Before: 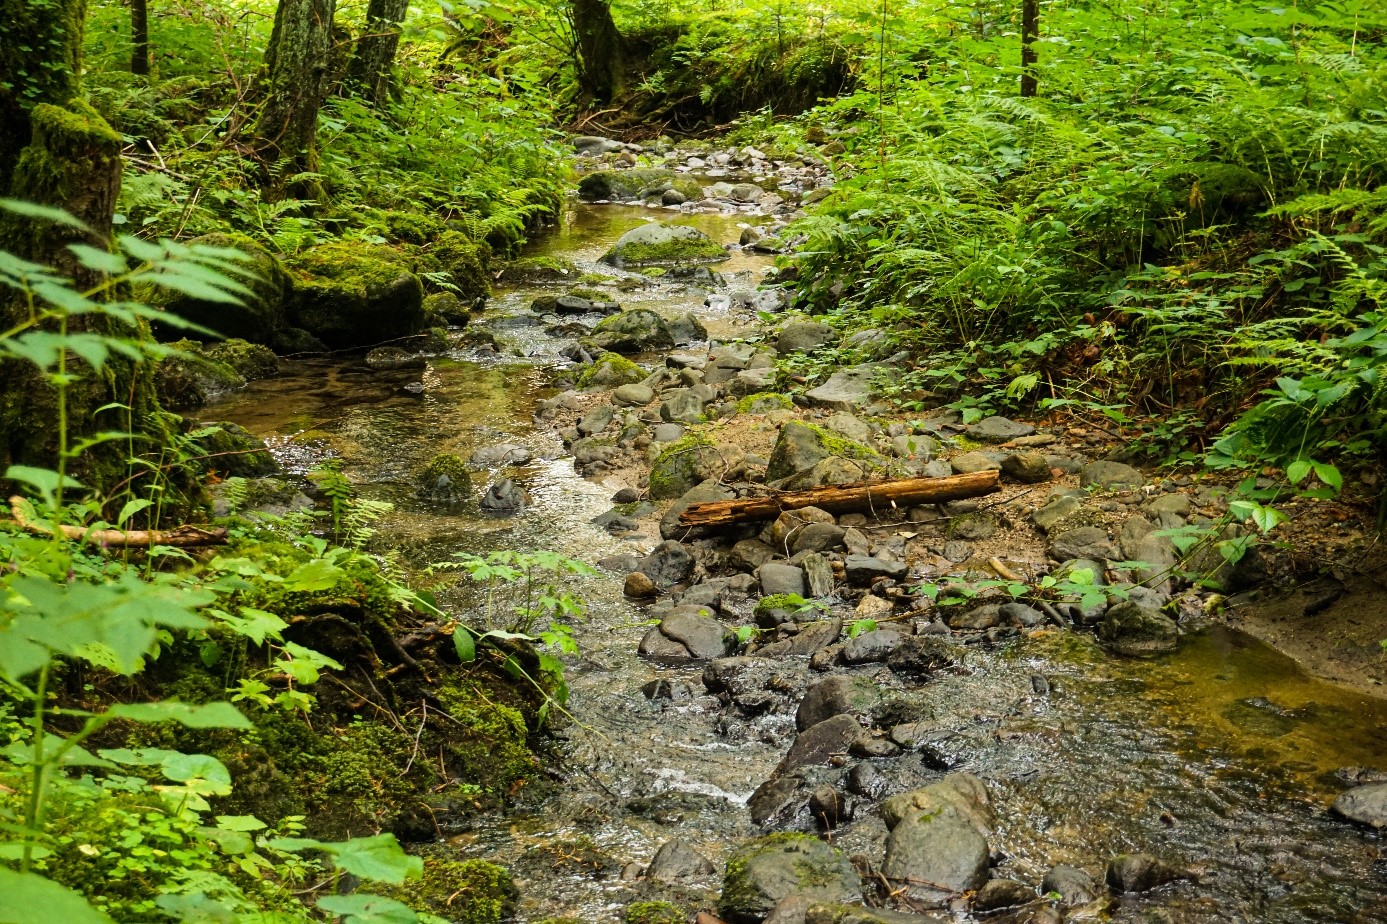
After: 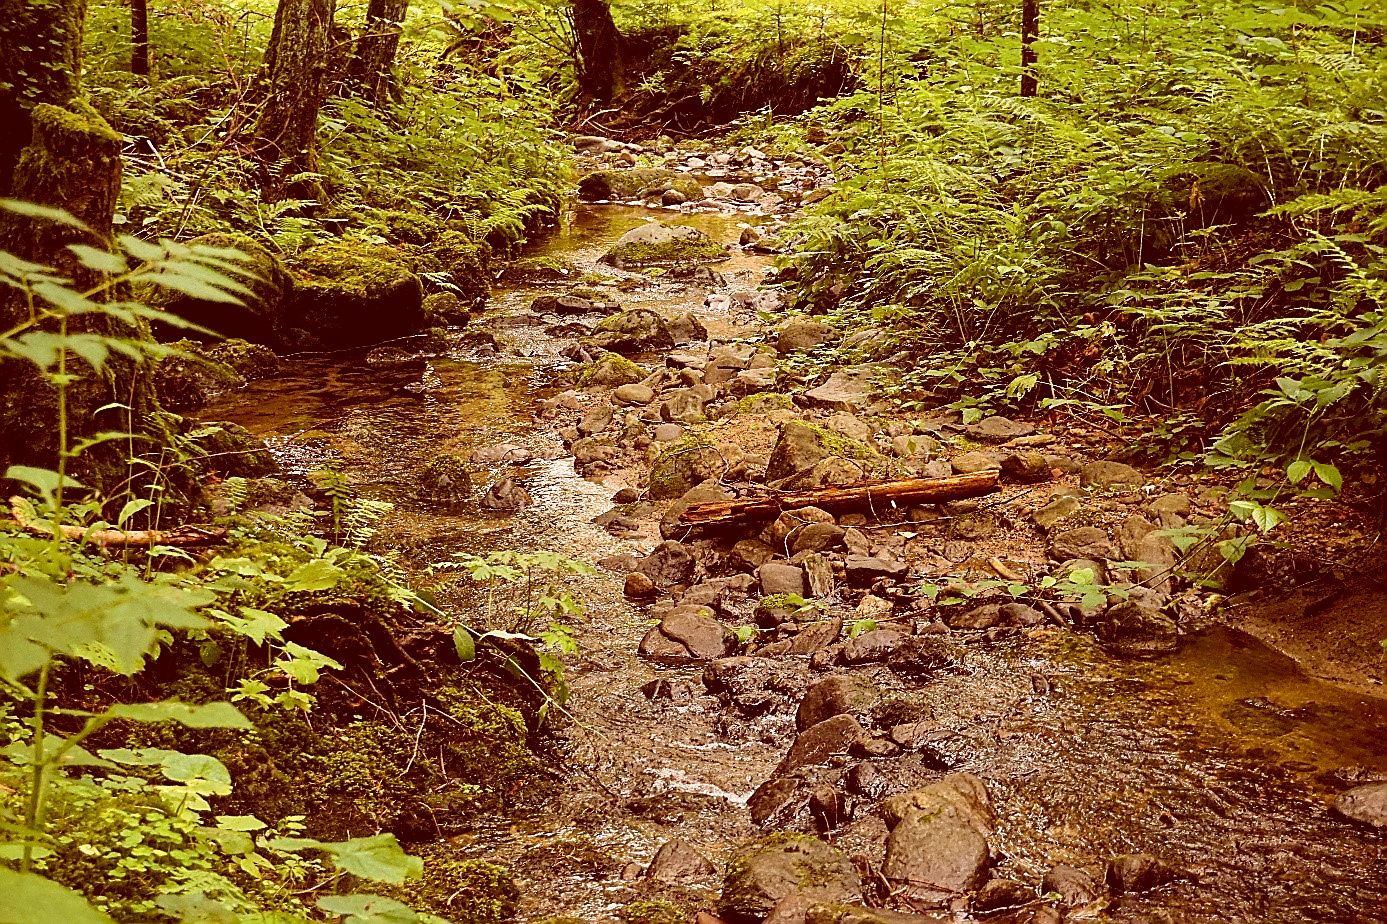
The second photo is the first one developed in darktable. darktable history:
color correction: highlights a* 9.03, highlights b* 8.71, shadows a* 40, shadows b* 40, saturation 0.8
sharpen: radius 1.4, amount 1.25, threshold 0.7
